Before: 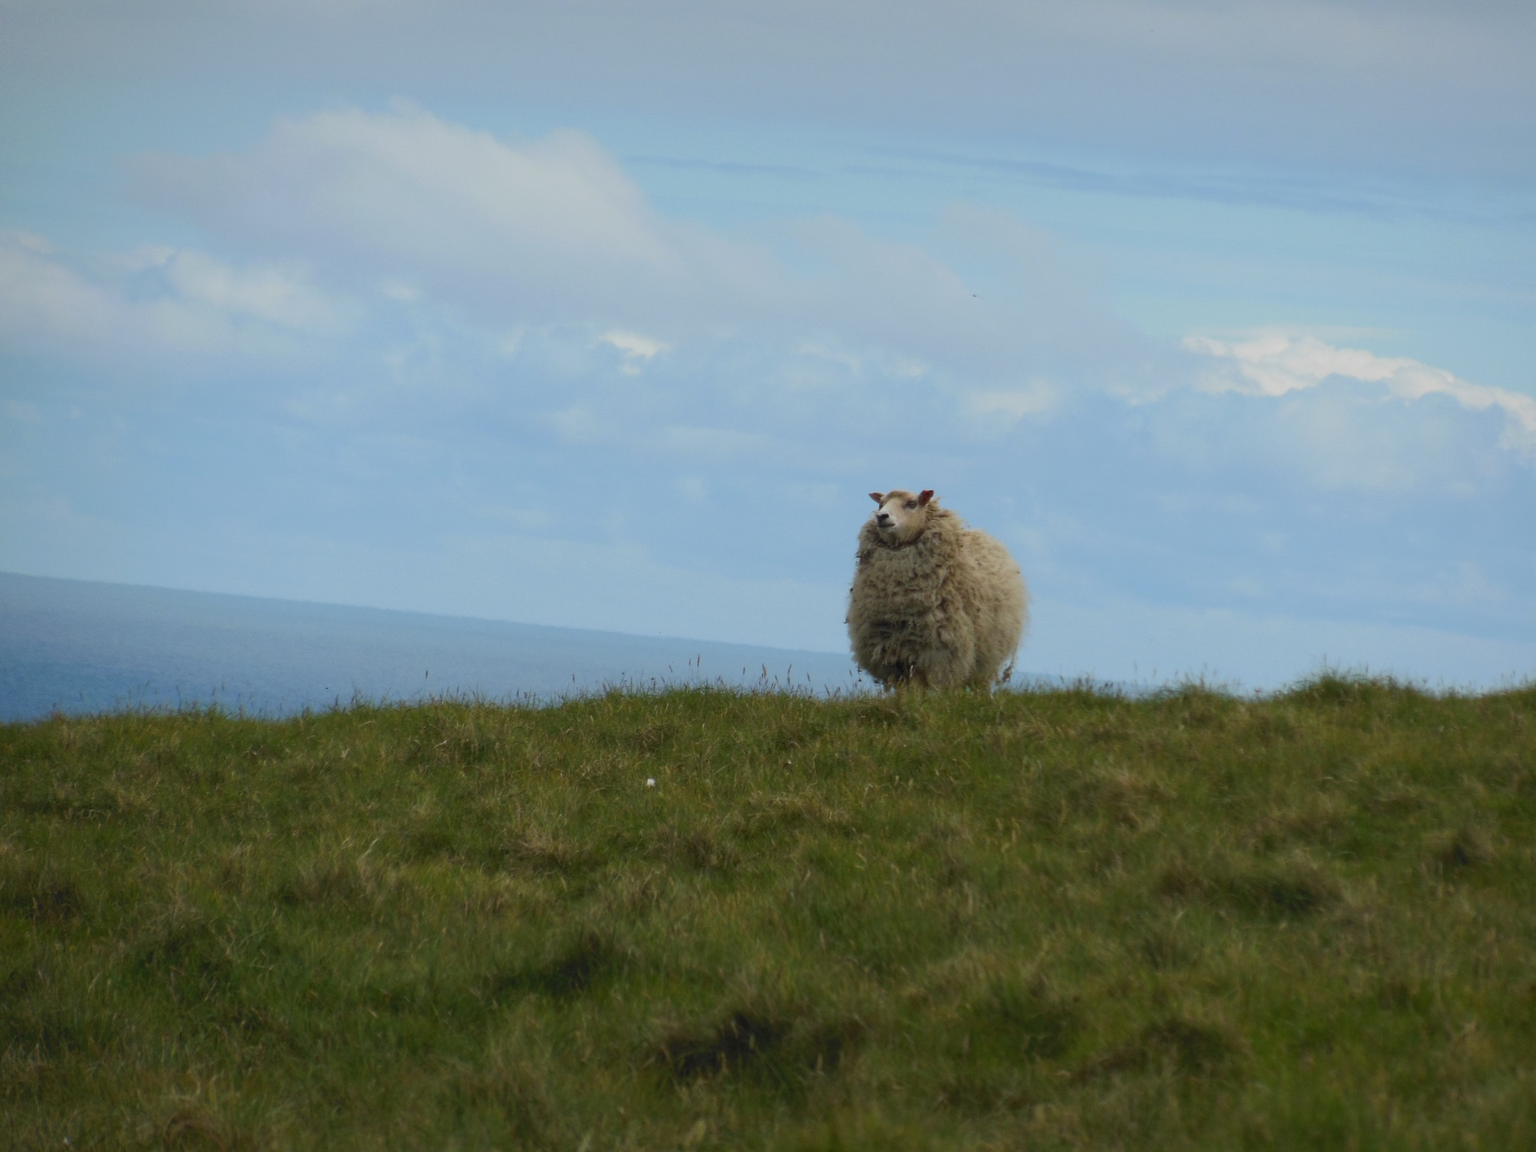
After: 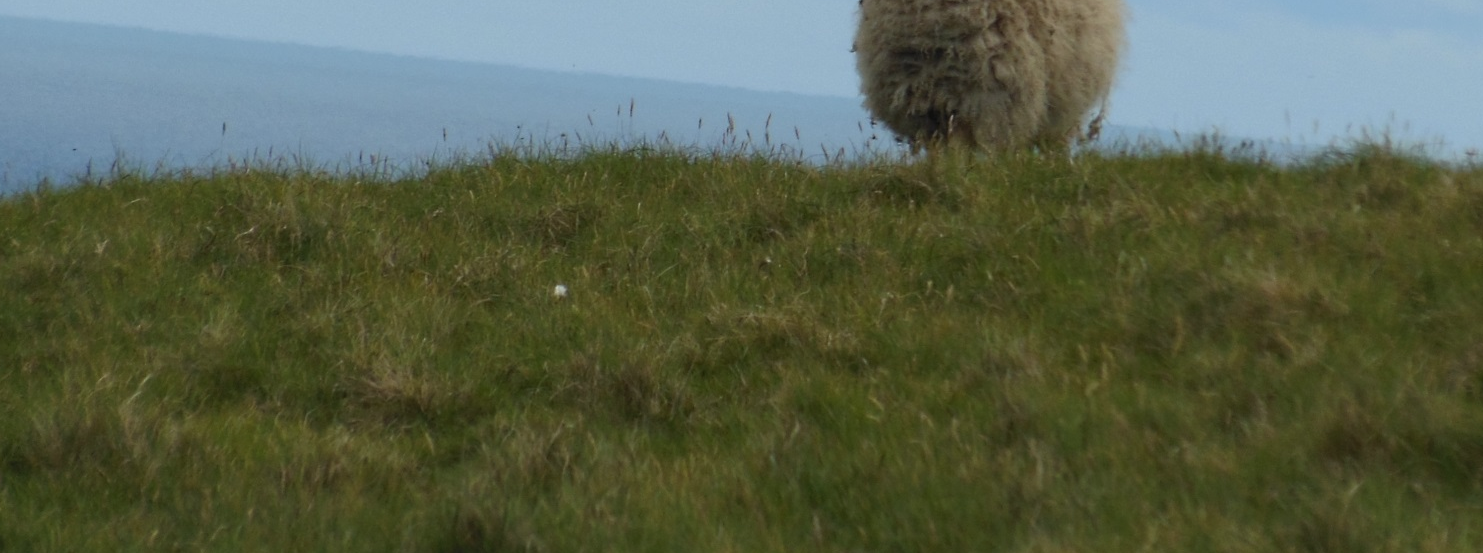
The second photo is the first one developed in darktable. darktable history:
contrast brightness saturation: saturation -0.05
crop: left 18.091%, top 51.13%, right 17.525%, bottom 16.85%
